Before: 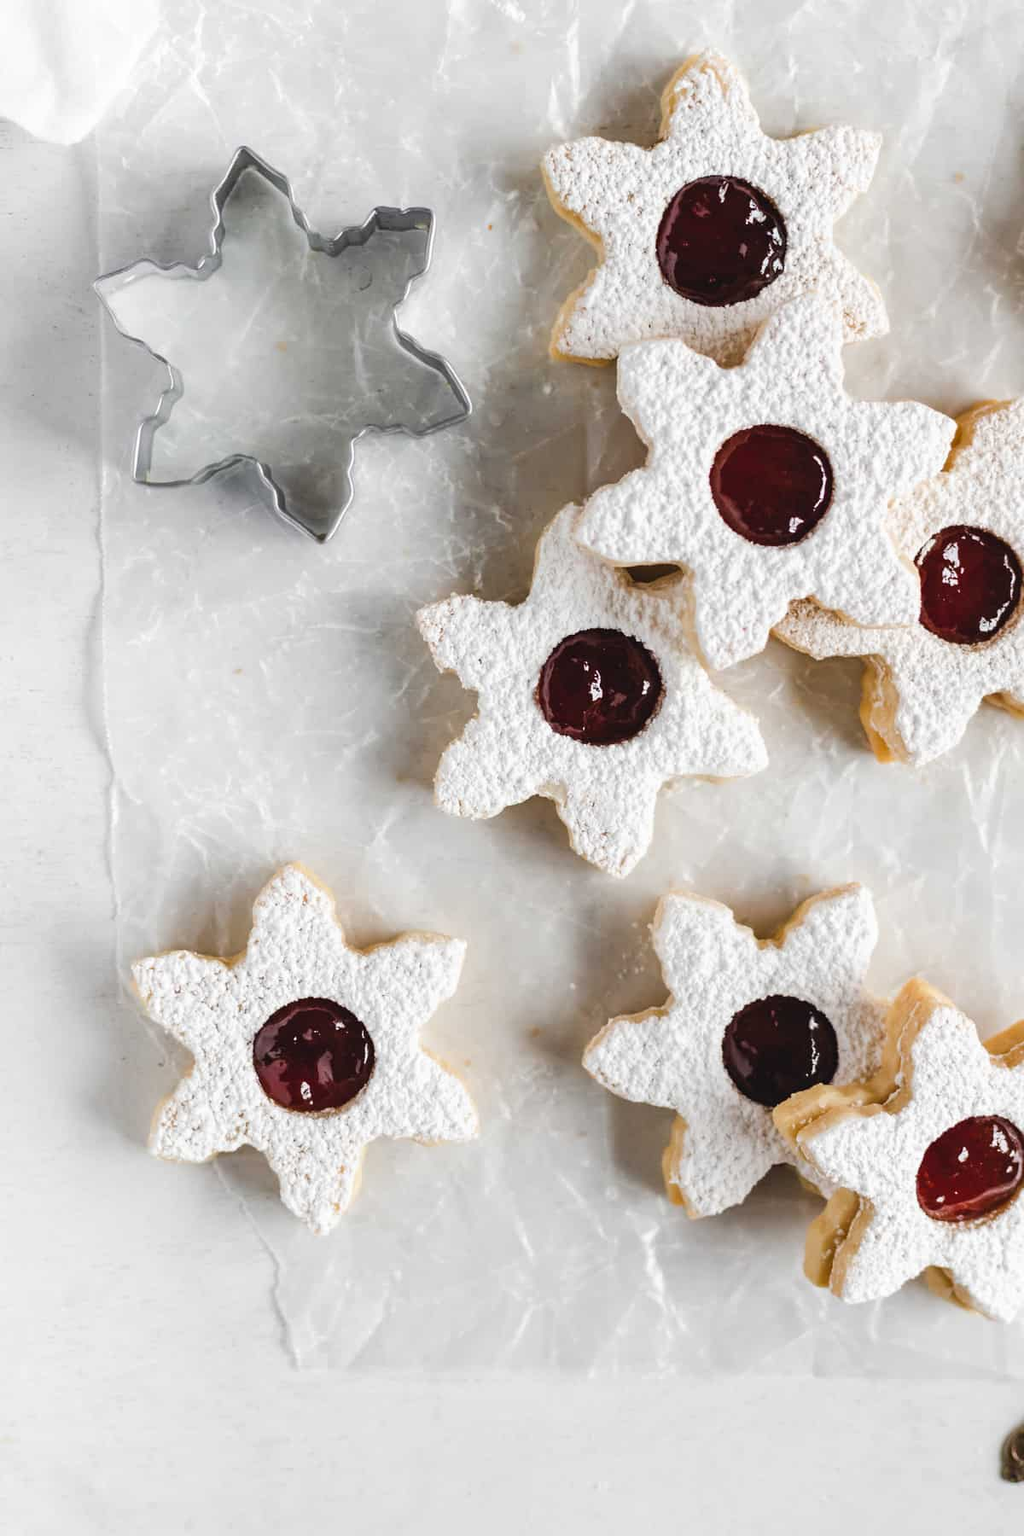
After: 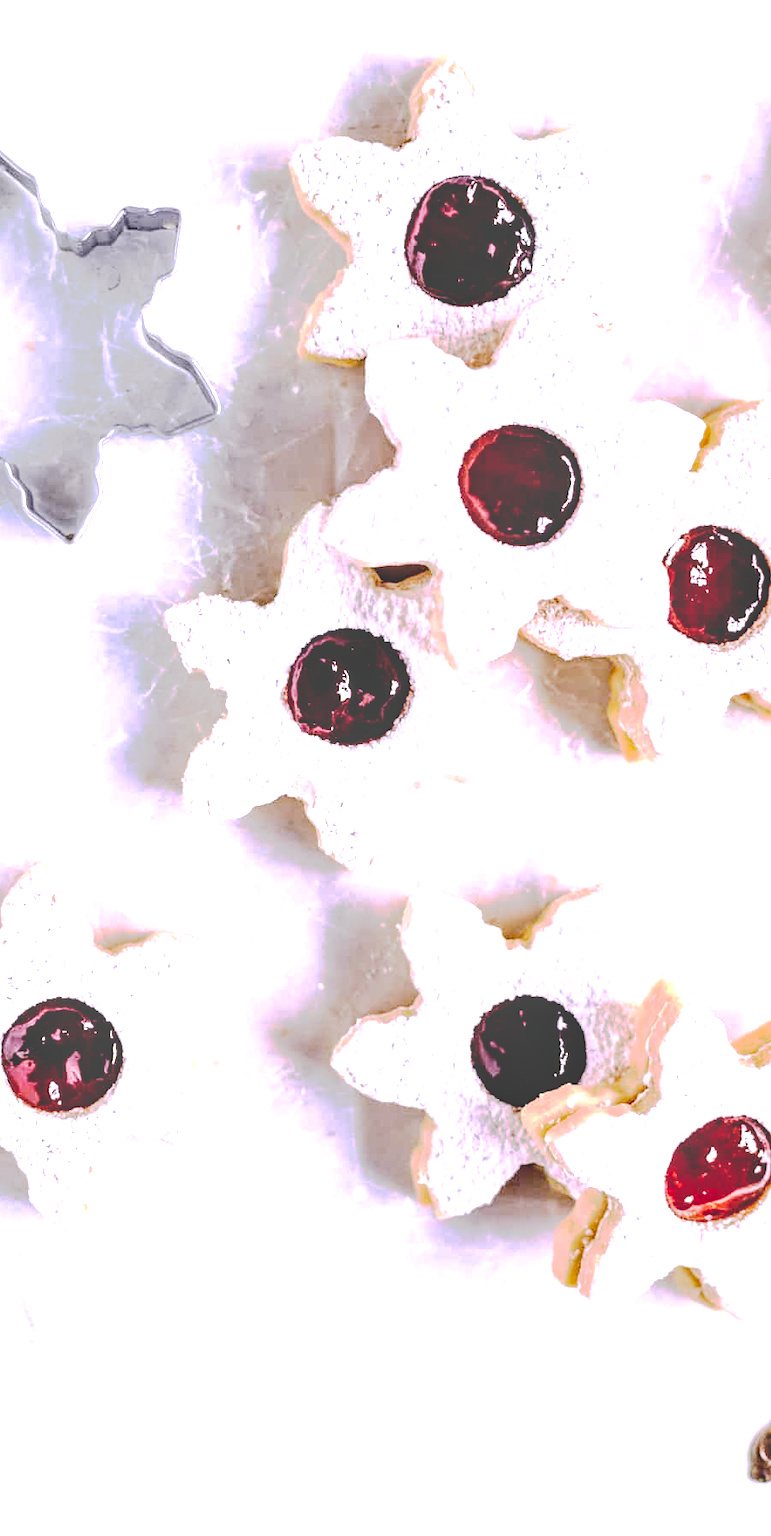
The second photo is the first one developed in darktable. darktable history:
white balance: red 1.042, blue 1.17
contrast brightness saturation: contrast 0.15, brightness 0.05
tone curve: curves: ch0 [(0, 0) (0.003, 0.185) (0.011, 0.185) (0.025, 0.187) (0.044, 0.185) (0.069, 0.185) (0.1, 0.18) (0.136, 0.18) (0.177, 0.179) (0.224, 0.202) (0.277, 0.252) (0.335, 0.343) (0.399, 0.452) (0.468, 0.553) (0.543, 0.643) (0.623, 0.717) (0.709, 0.778) (0.801, 0.82) (0.898, 0.856) (1, 1)], preserve colors none
crop and rotate: left 24.6%
local contrast: on, module defaults
exposure: exposure 0.921 EV, compensate highlight preservation false
